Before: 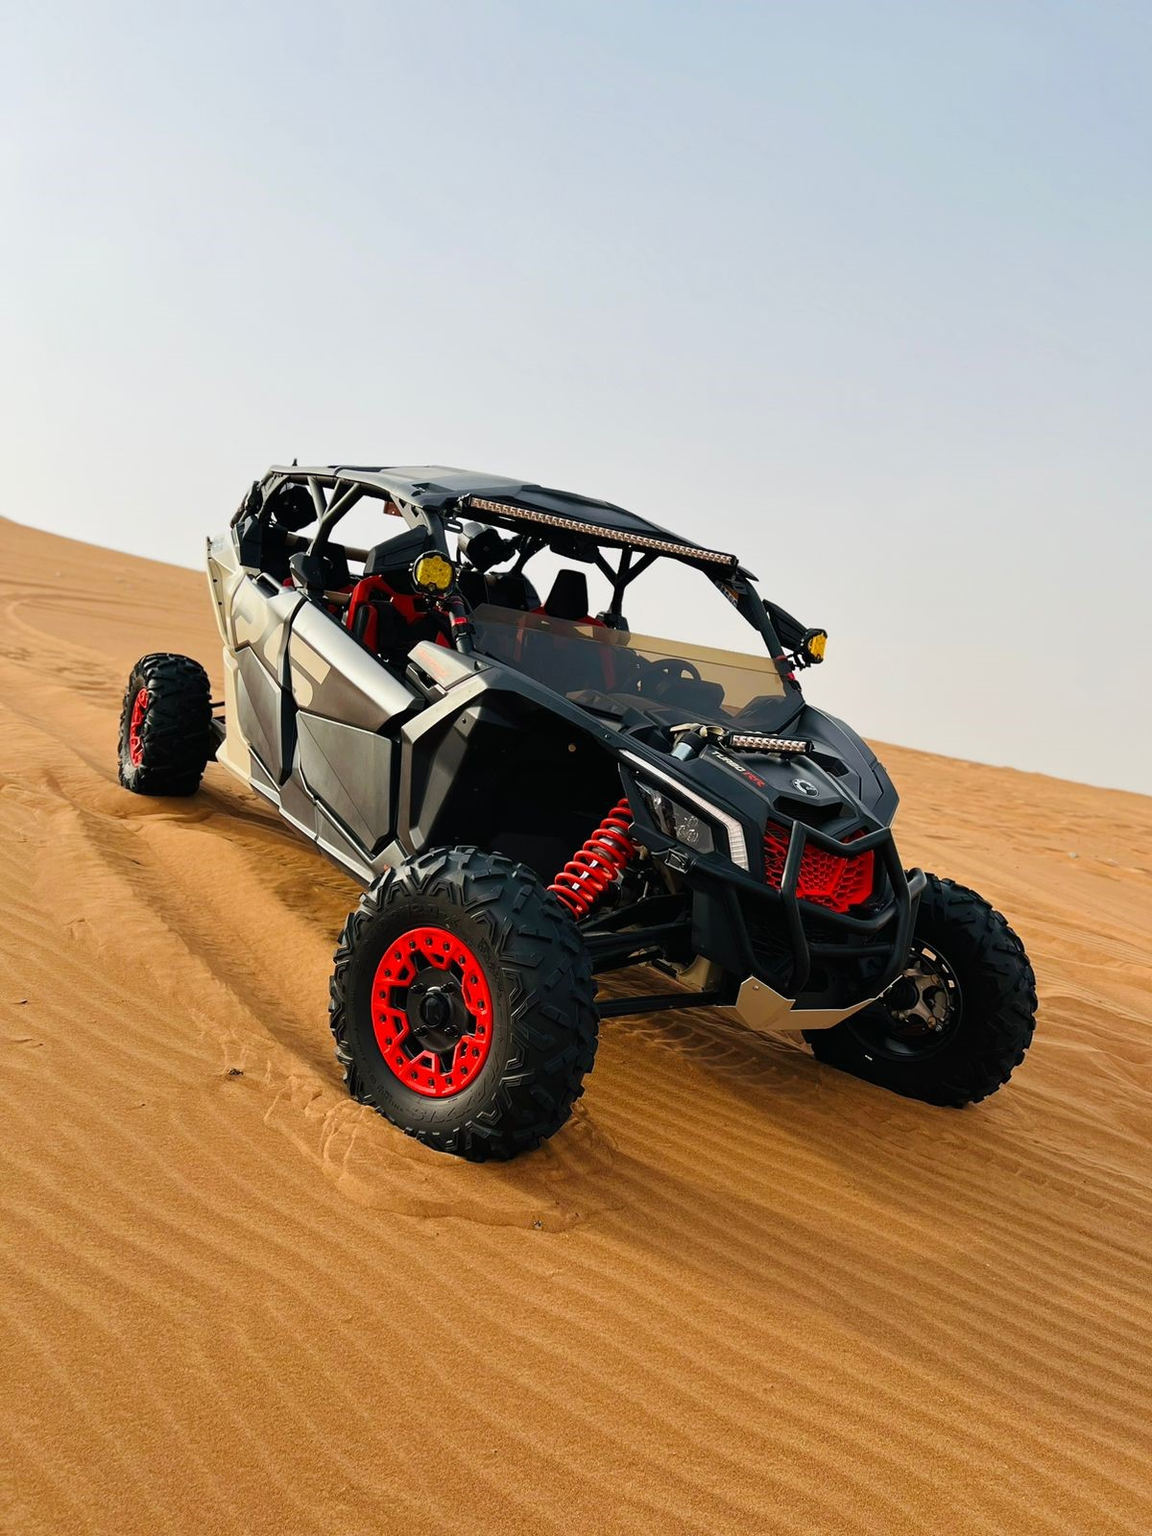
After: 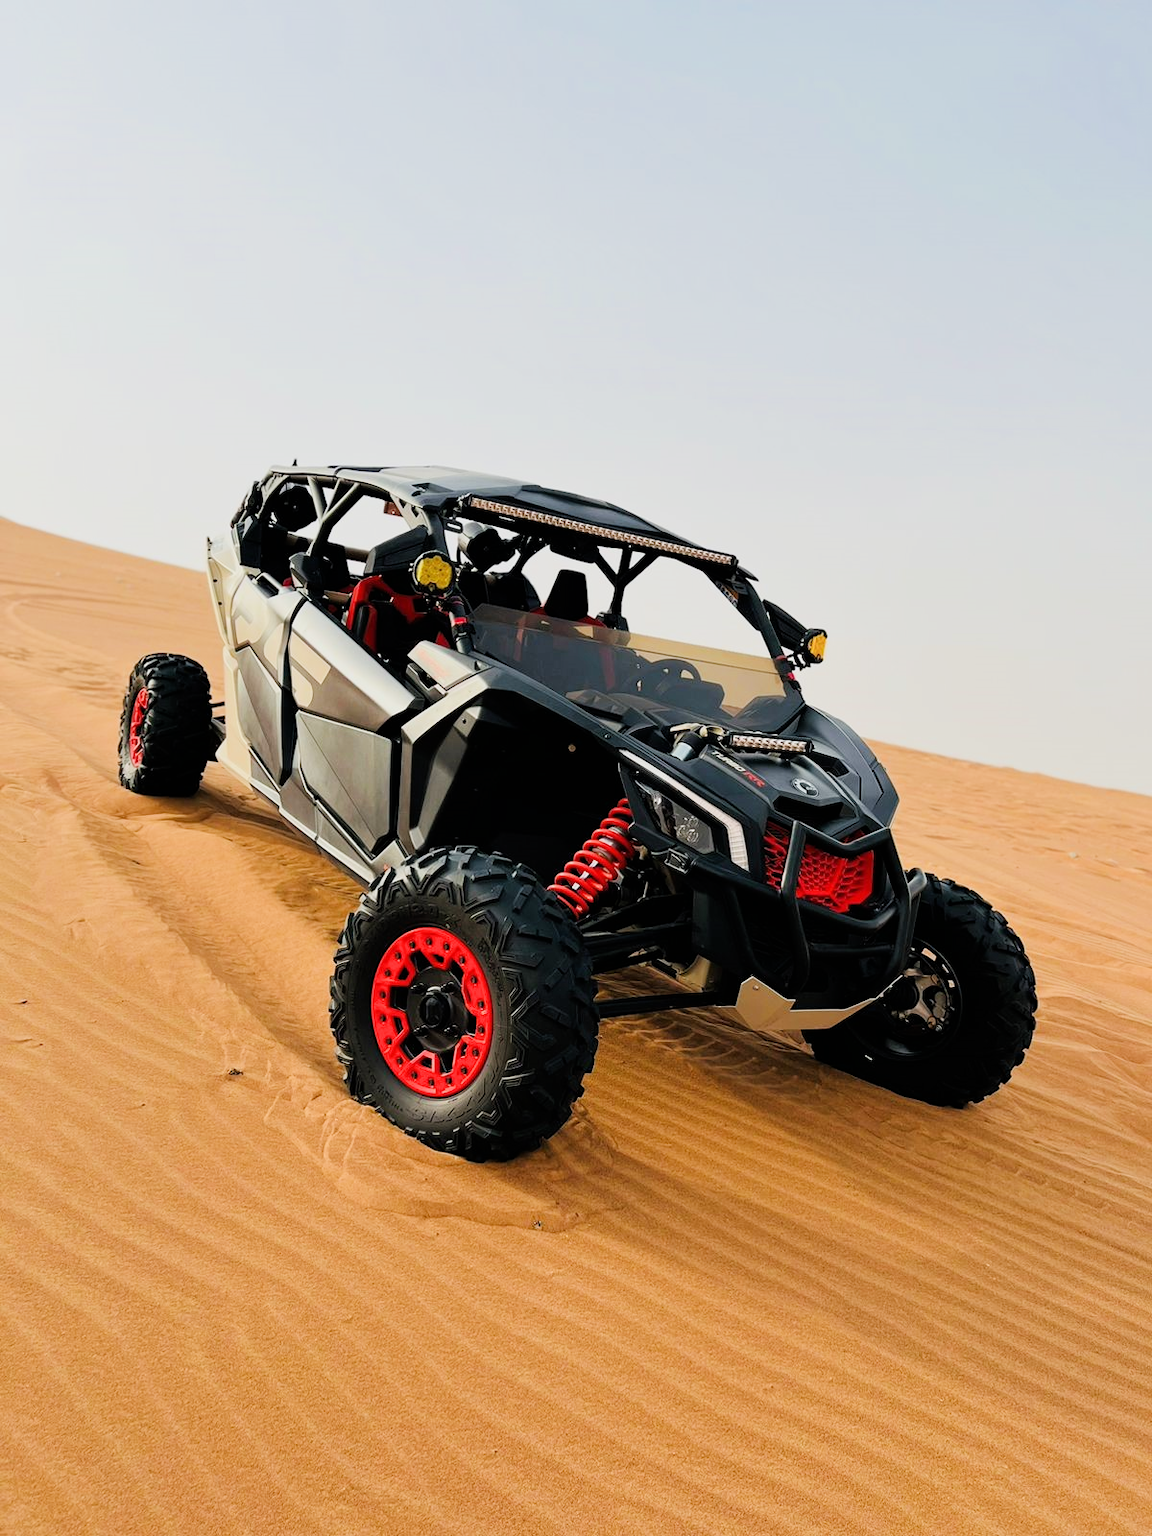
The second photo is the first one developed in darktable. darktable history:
filmic rgb: black relative exposure -7.65 EV, white relative exposure 4.56 EV, hardness 3.61, contrast 1.05
exposure: black level correction 0, exposure 0.7 EV, compensate exposure bias true, compensate highlight preservation false
tone equalizer: on, module defaults
